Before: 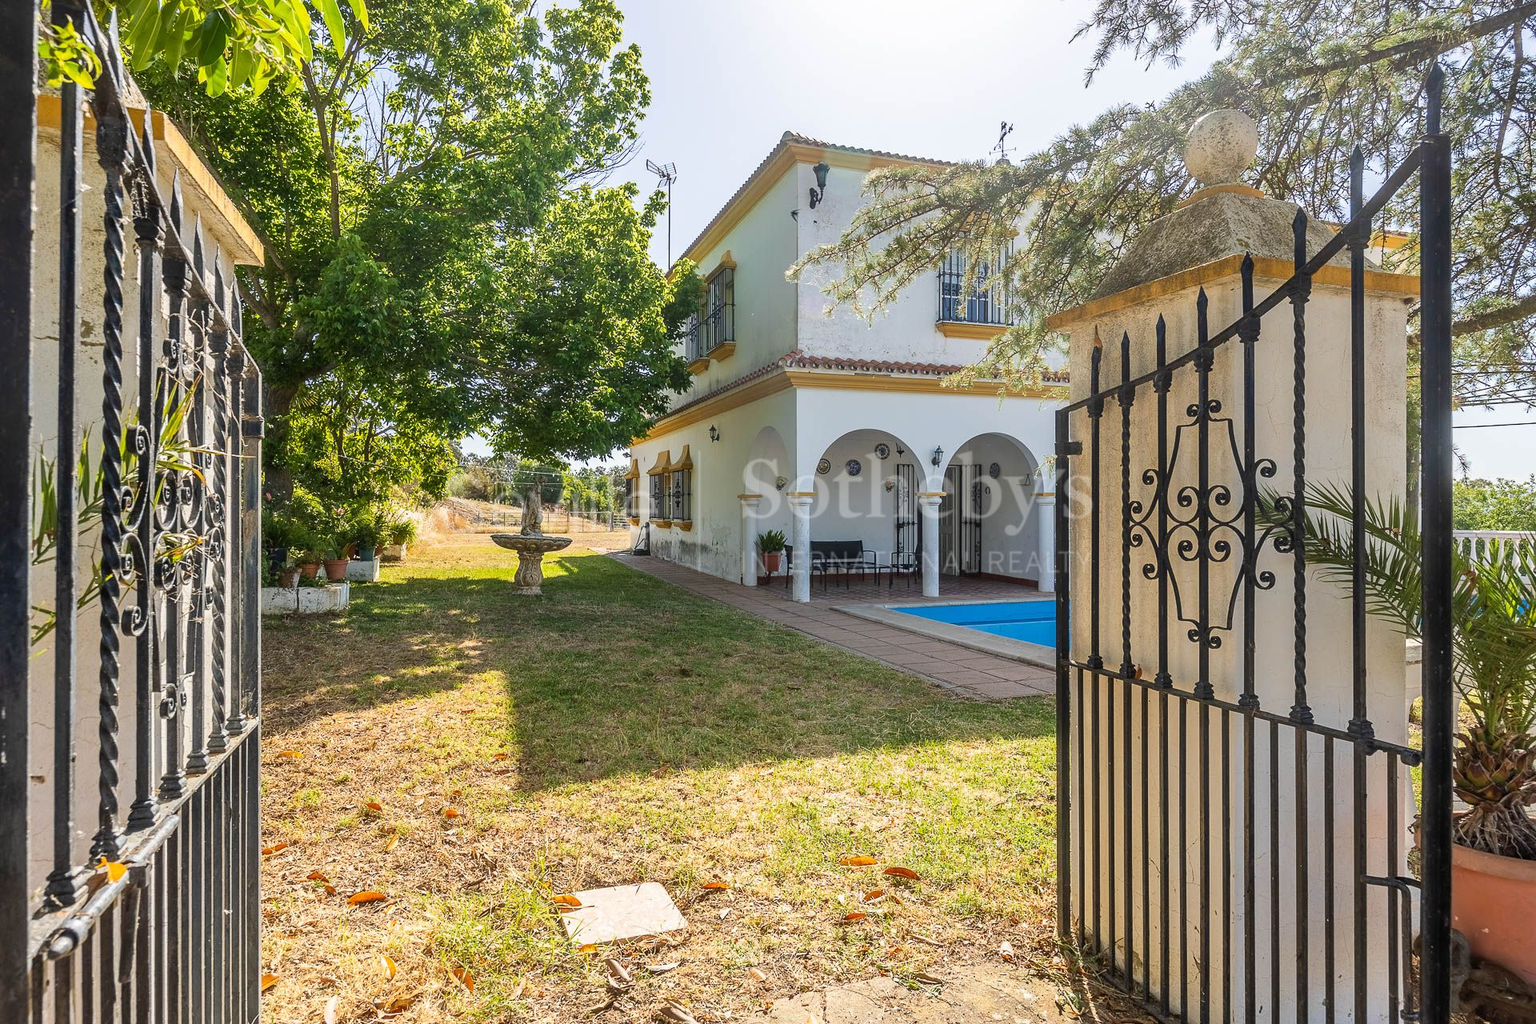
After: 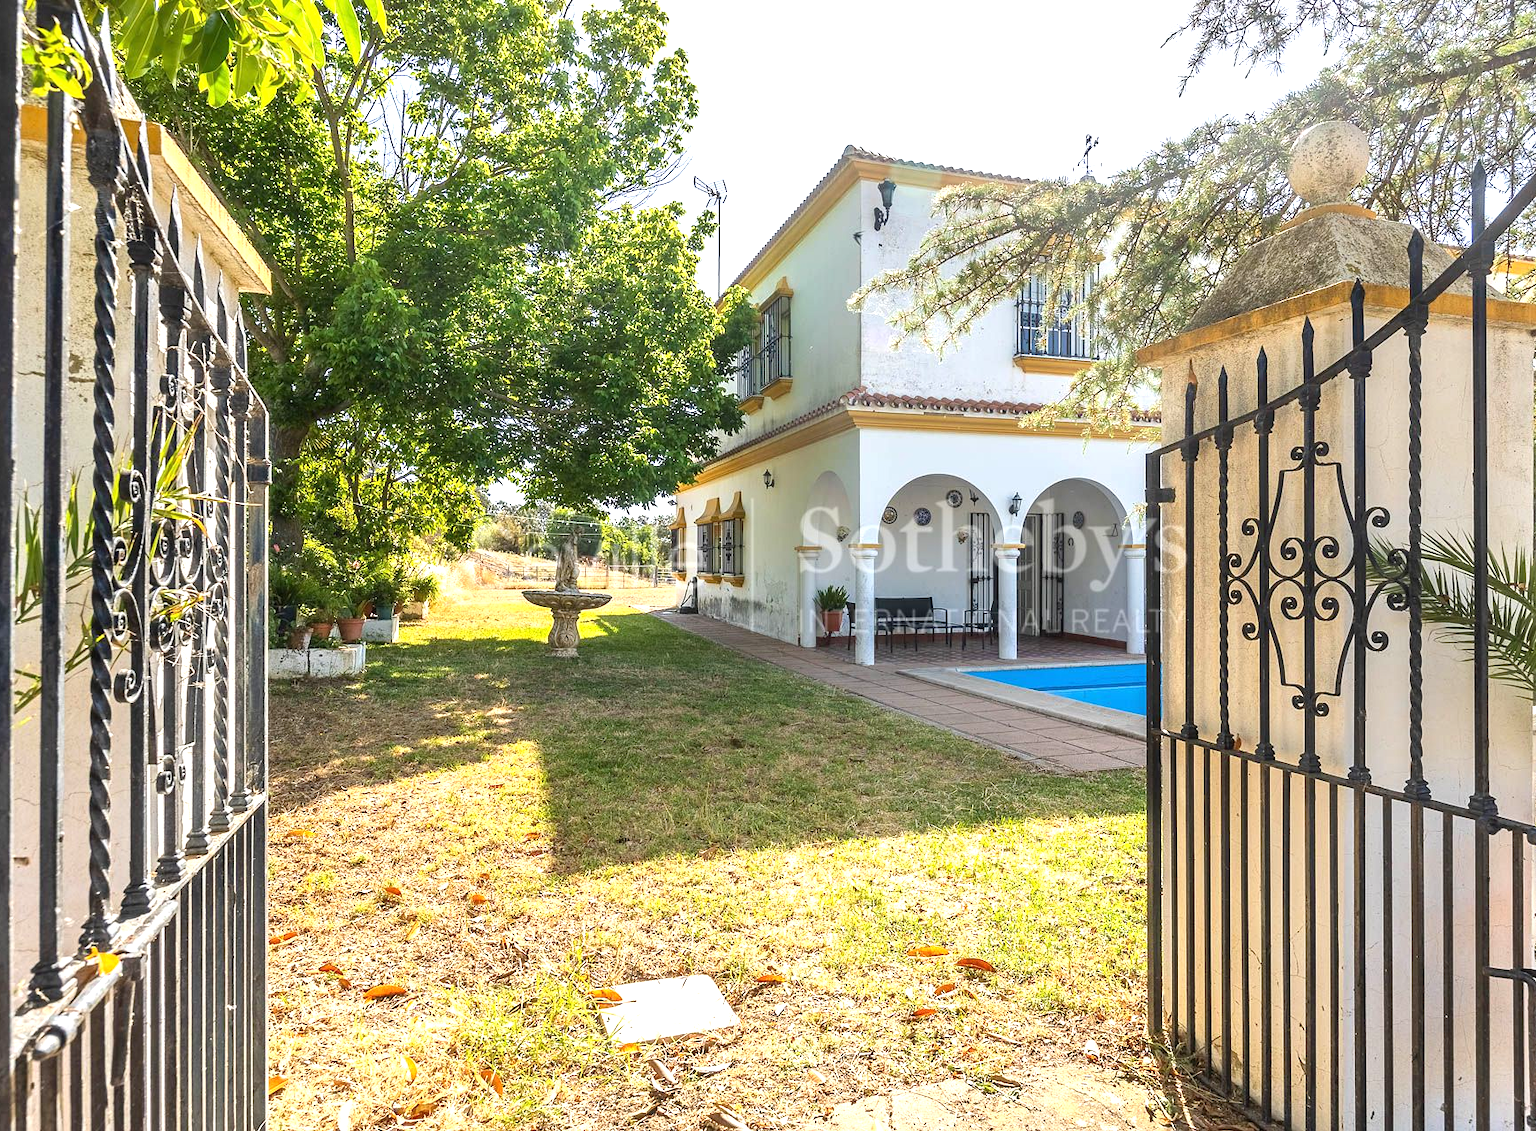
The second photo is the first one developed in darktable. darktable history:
crop and rotate: left 1.245%, right 8.233%
exposure: black level correction 0, exposure 0.69 EV, compensate highlight preservation false
